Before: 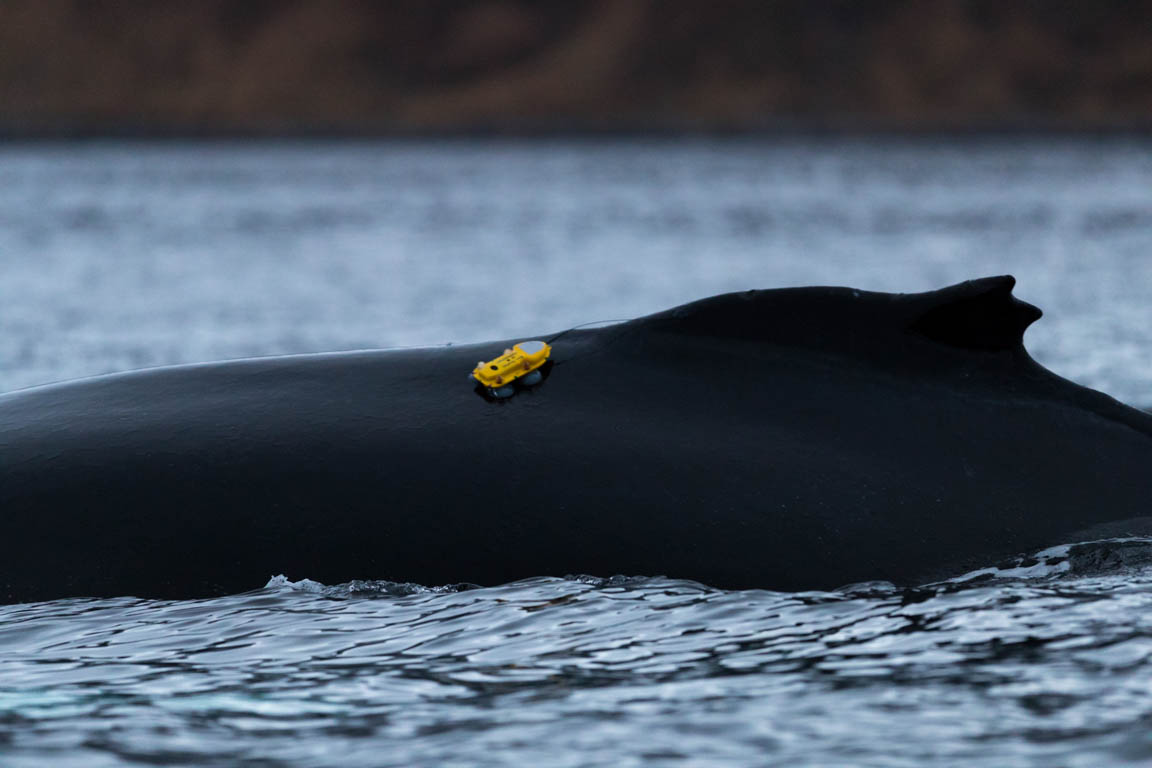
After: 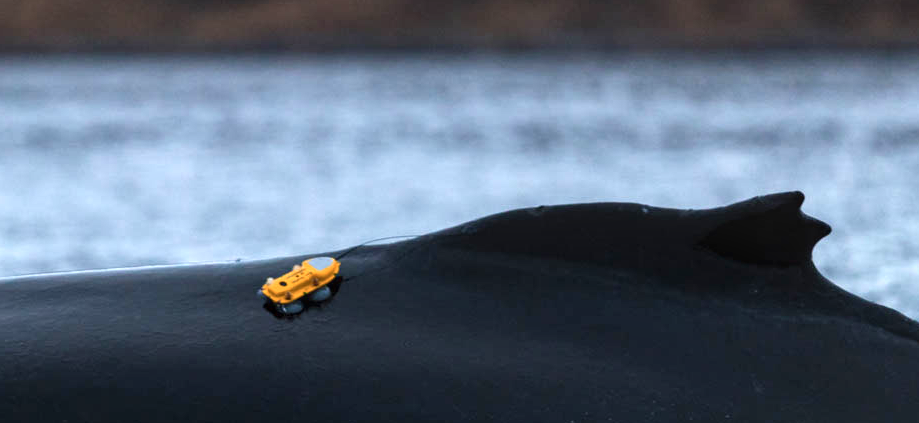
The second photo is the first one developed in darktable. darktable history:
crop: left 18.324%, top 11.067%, right 1.857%, bottom 33.368%
local contrast: on, module defaults
color zones: curves: ch2 [(0, 0.5) (0.143, 0.5) (0.286, 0.416) (0.429, 0.5) (0.571, 0.5) (0.714, 0.5) (0.857, 0.5) (1, 0.5)]
exposure: exposure 0.748 EV, compensate exposure bias true, compensate highlight preservation false
